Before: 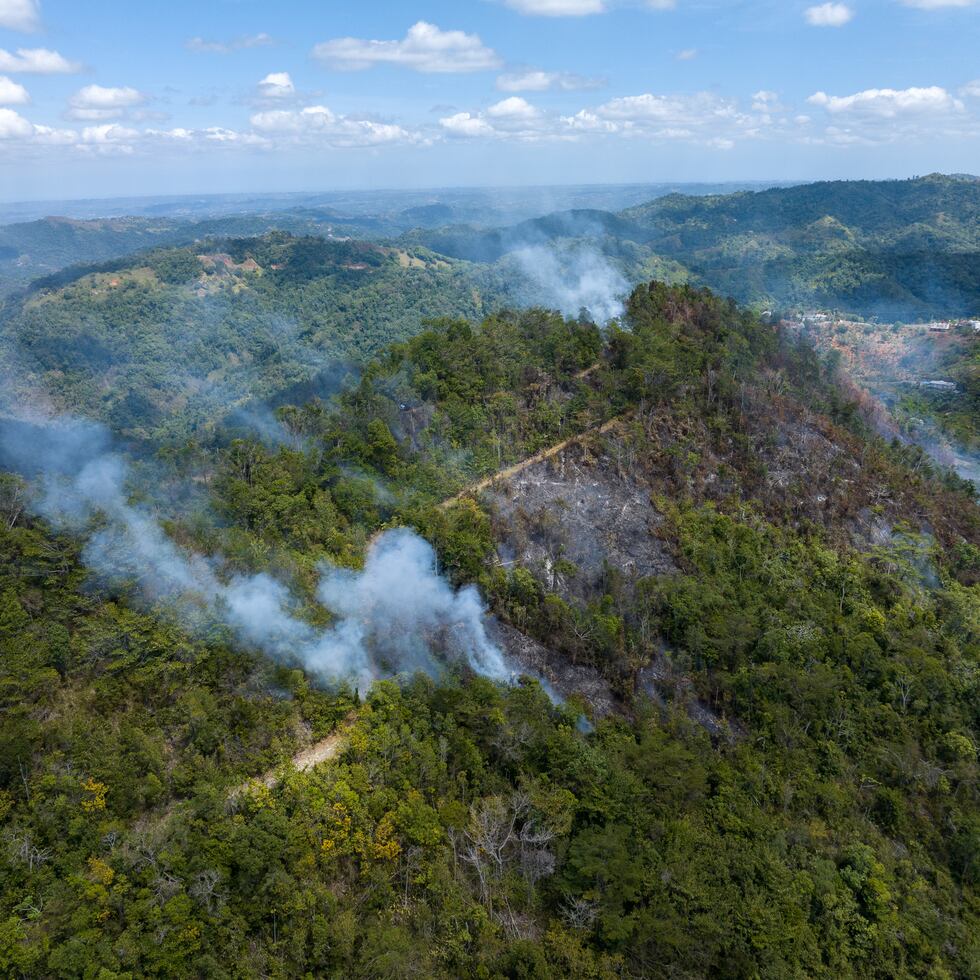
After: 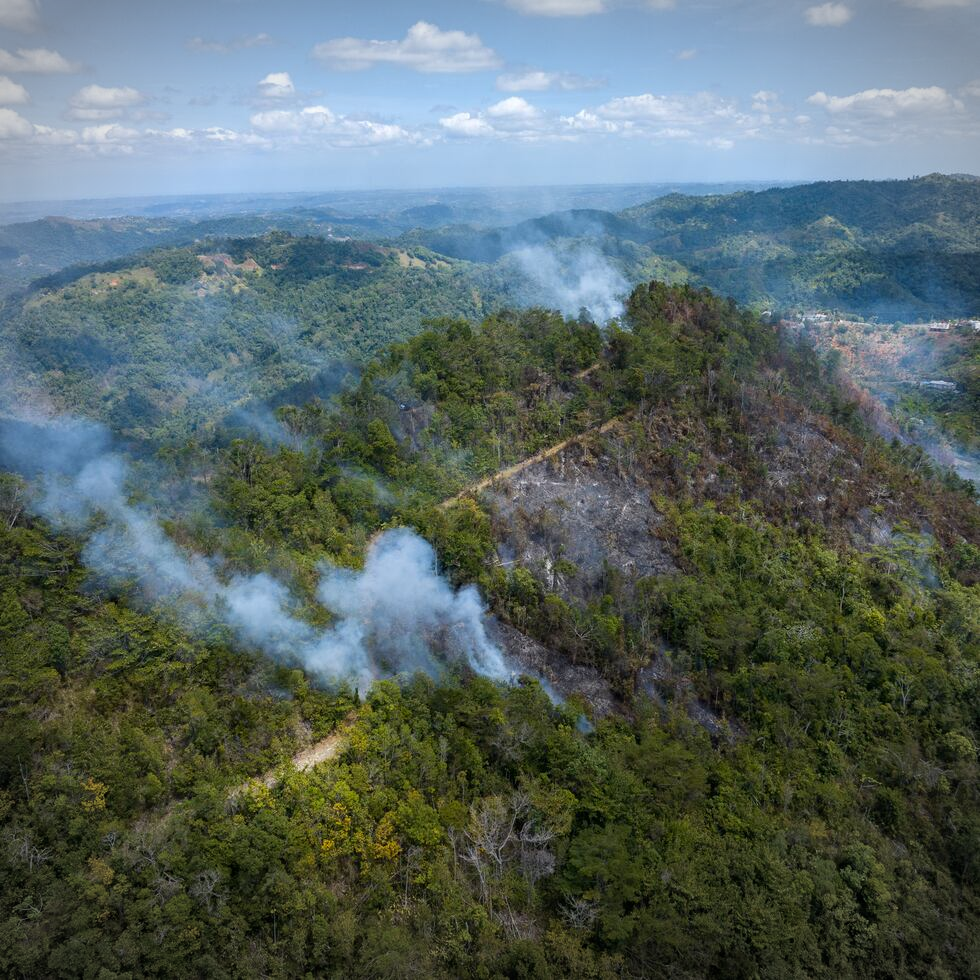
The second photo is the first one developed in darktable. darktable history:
vignetting: fall-off start 97.17%, width/height ratio 1.184
